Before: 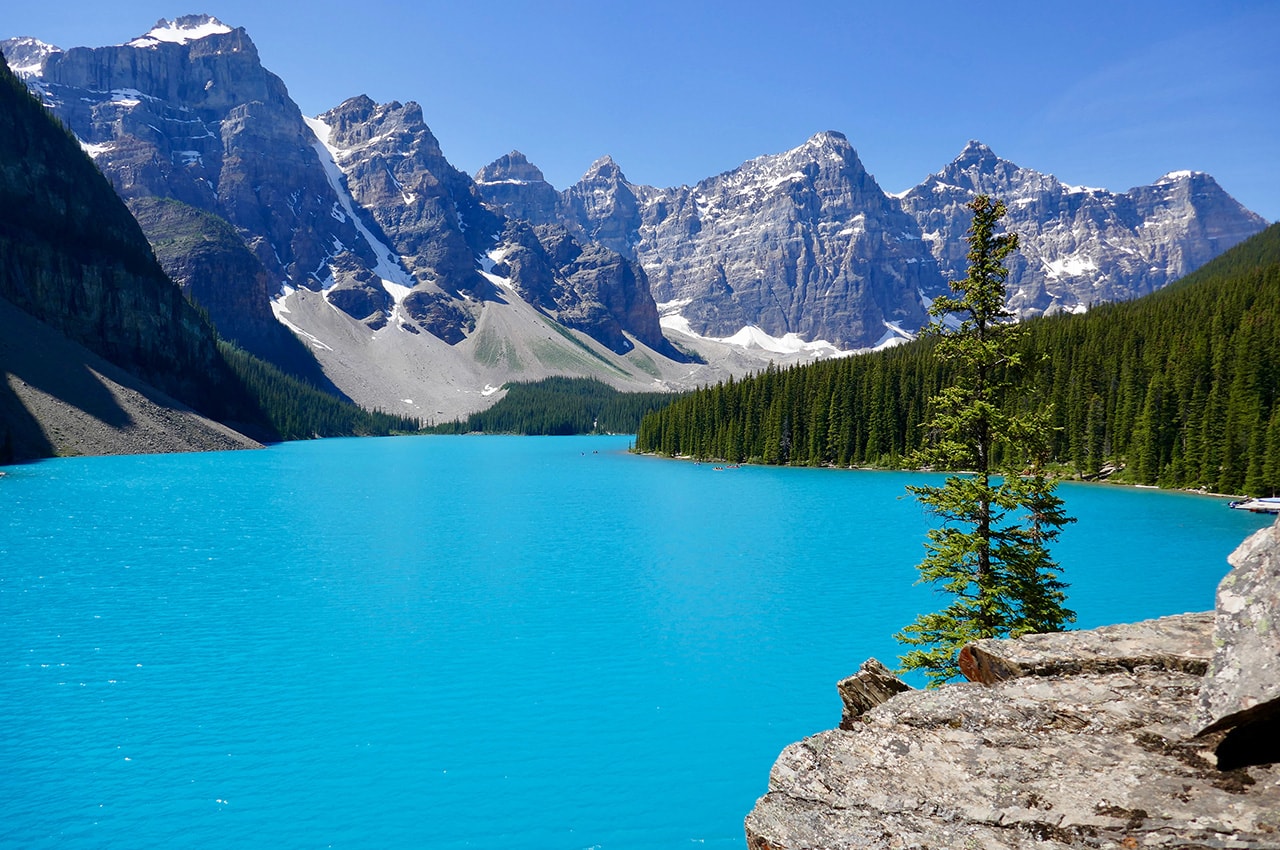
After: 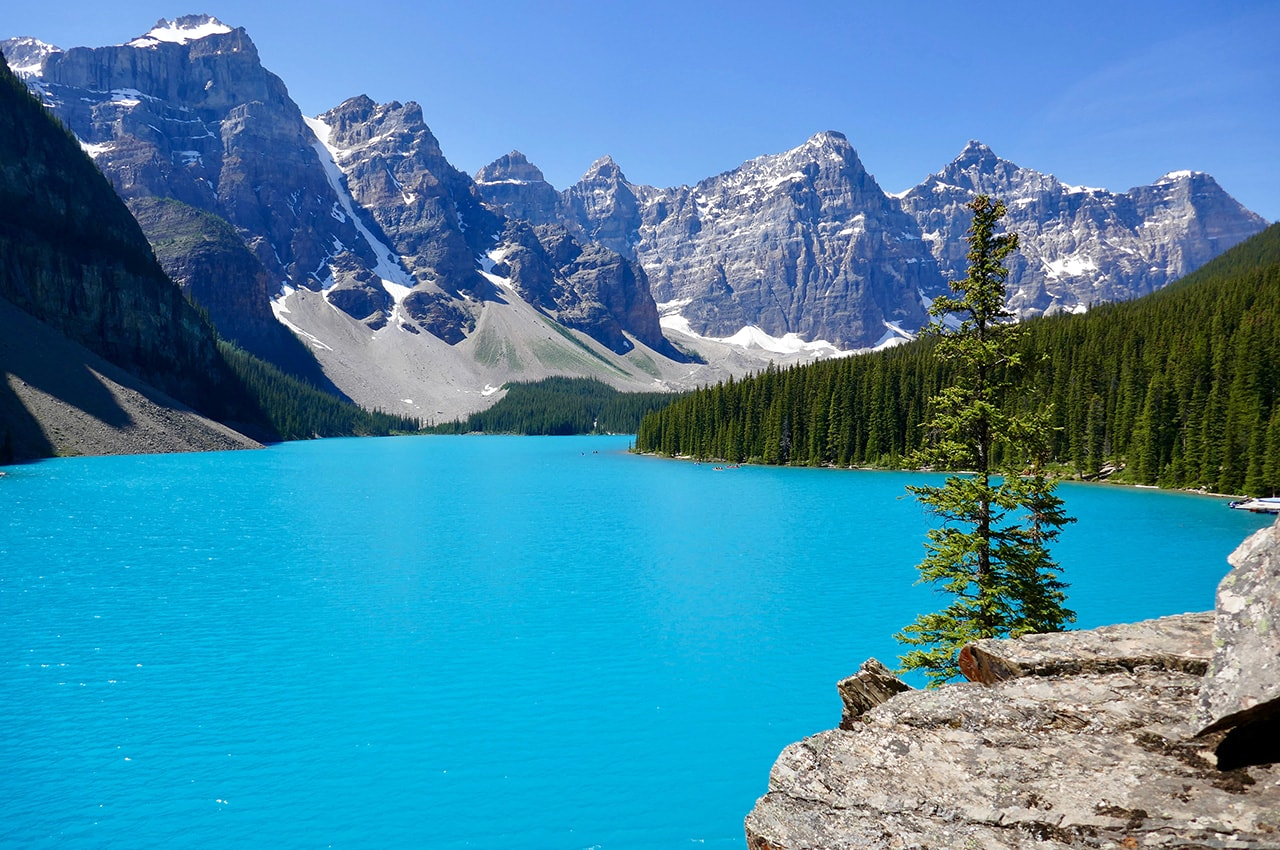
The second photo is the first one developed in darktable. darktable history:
exposure: exposure 0.081 EV, compensate exposure bias true, compensate highlight preservation false
